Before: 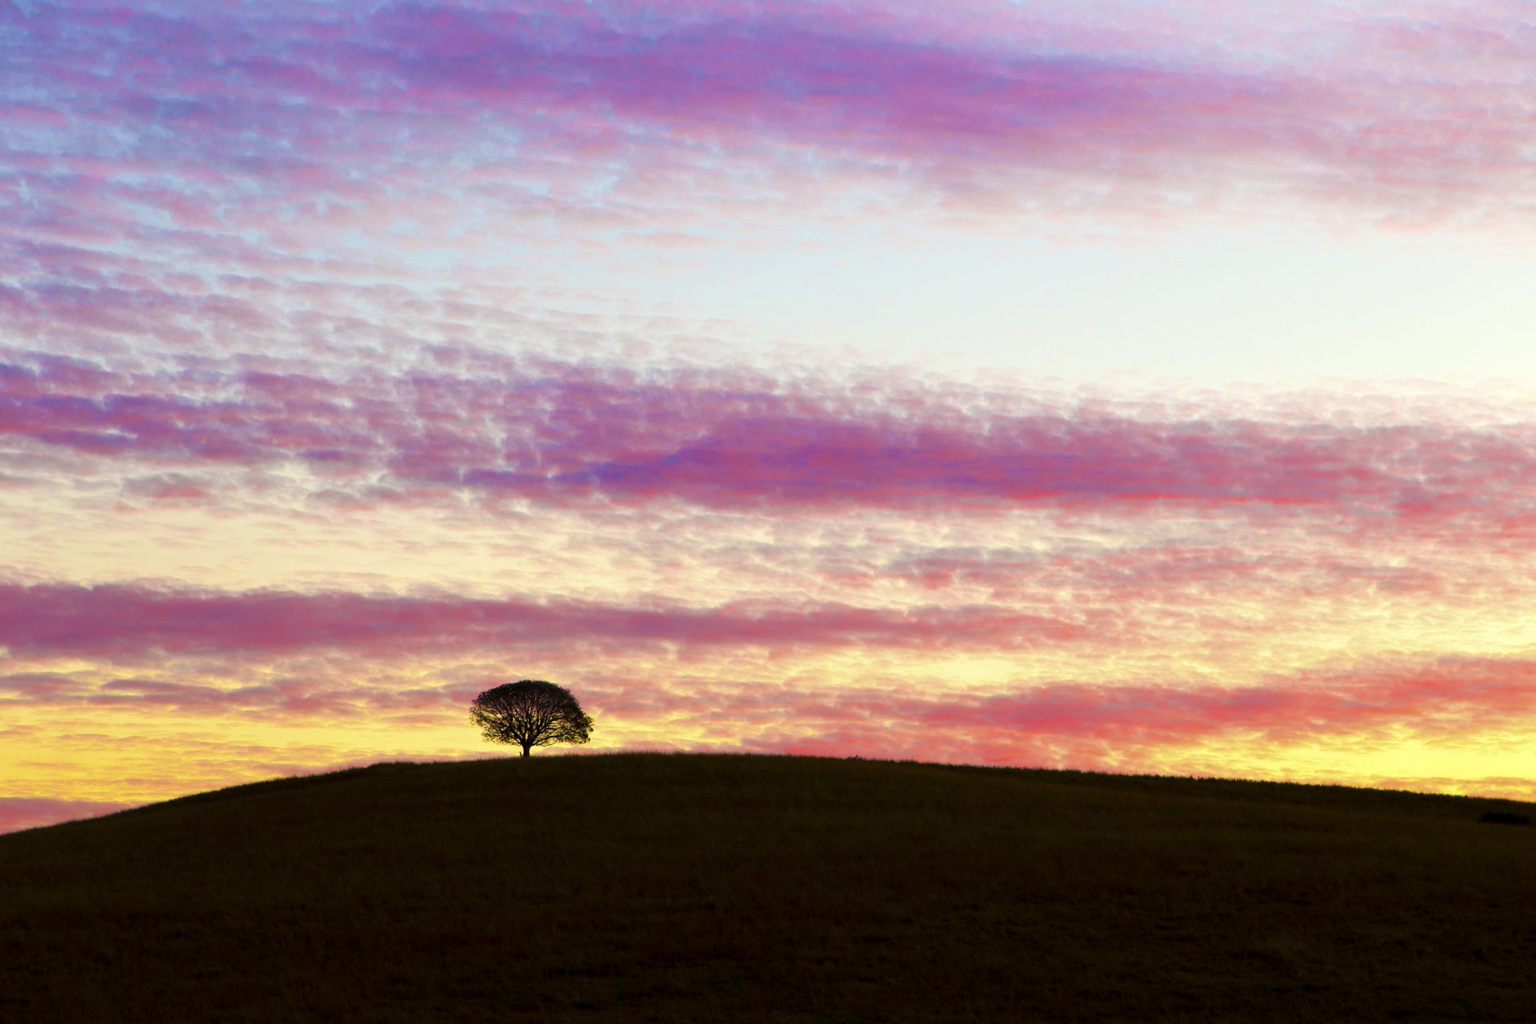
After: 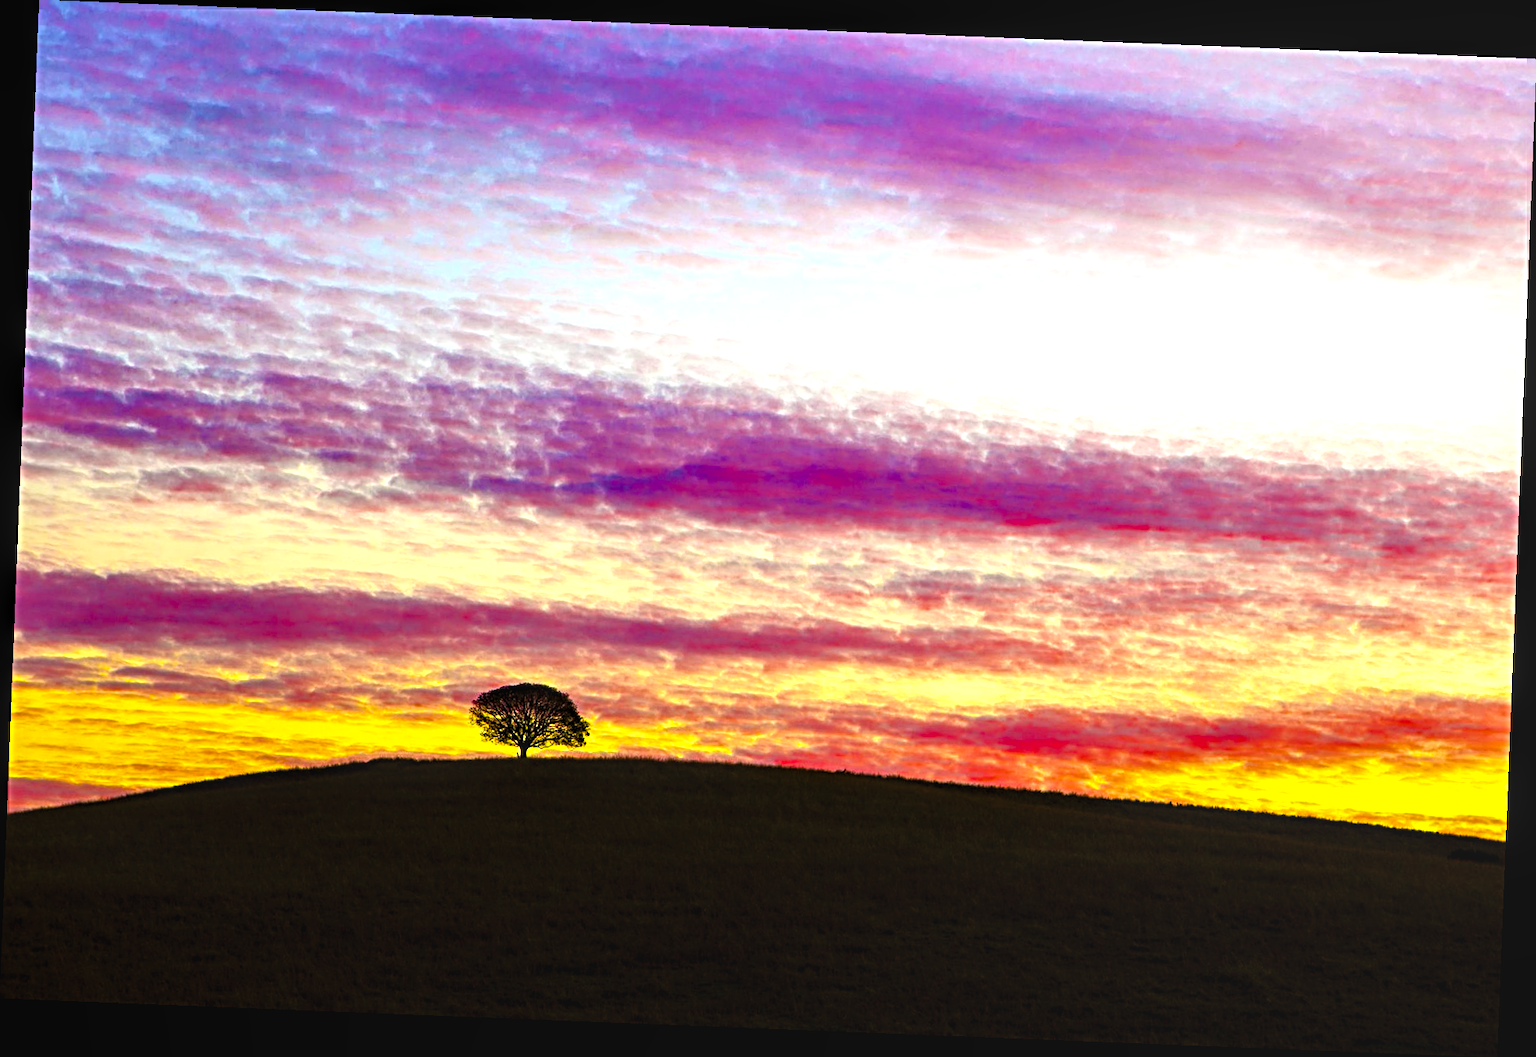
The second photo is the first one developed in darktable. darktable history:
color balance rgb: linear chroma grading › global chroma 9%, perceptual saturation grading › global saturation 36%, perceptual saturation grading › shadows 35%, perceptual brilliance grading › global brilliance 15%, perceptual brilliance grading › shadows -35%, global vibrance 15%
local contrast: on, module defaults
rotate and perspective: rotation 2.27°, automatic cropping off
sharpen: radius 4.883
